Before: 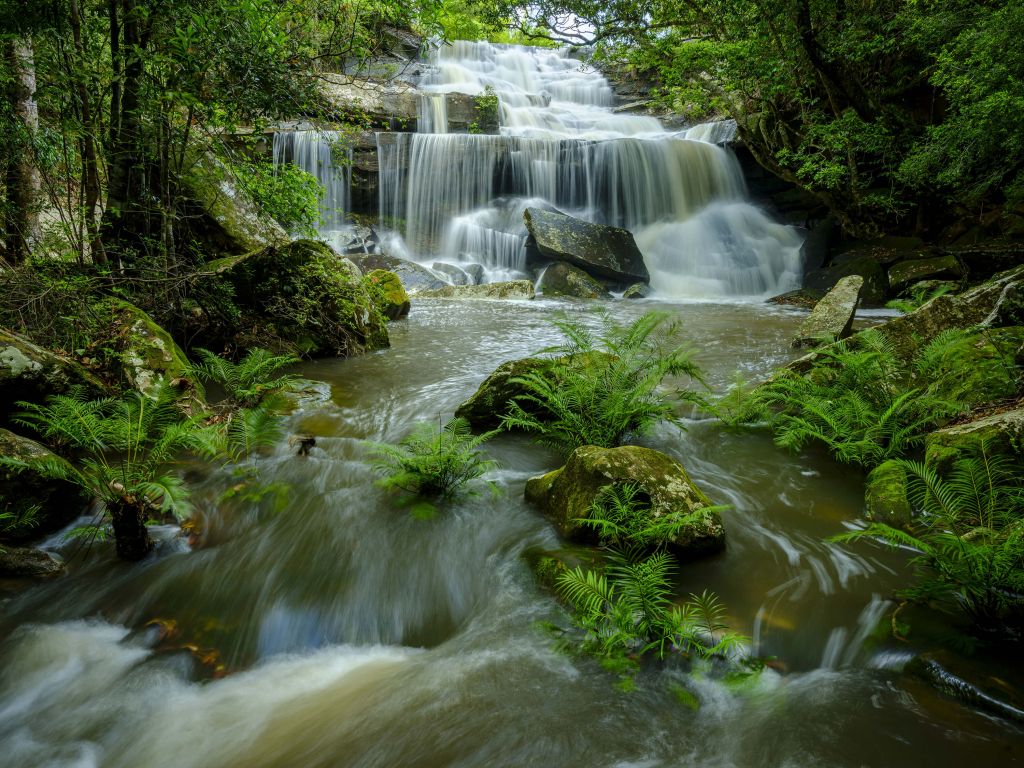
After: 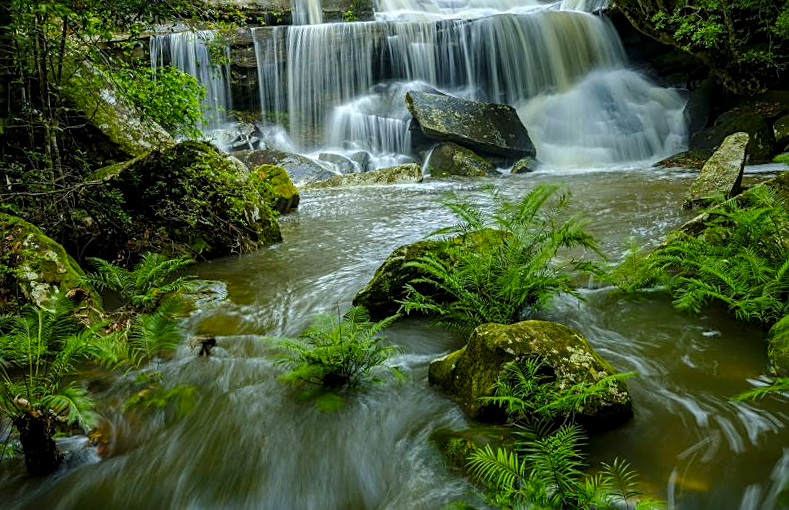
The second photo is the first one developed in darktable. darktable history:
rotate and perspective: rotation -4.57°, crop left 0.054, crop right 0.944, crop top 0.087, crop bottom 0.914
local contrast: highlights 100%, shadows 100%, detail 120%, midtone range 0.2
white balance: red 0.988, blue 1.017
sharpen: on, module defaults
color balance rgb: perceptual saturation grading › global saturation 20%, global vibrance 10%
crop: left 7.856%, top 11.836%, right 10.12%, bottom 15.387%
